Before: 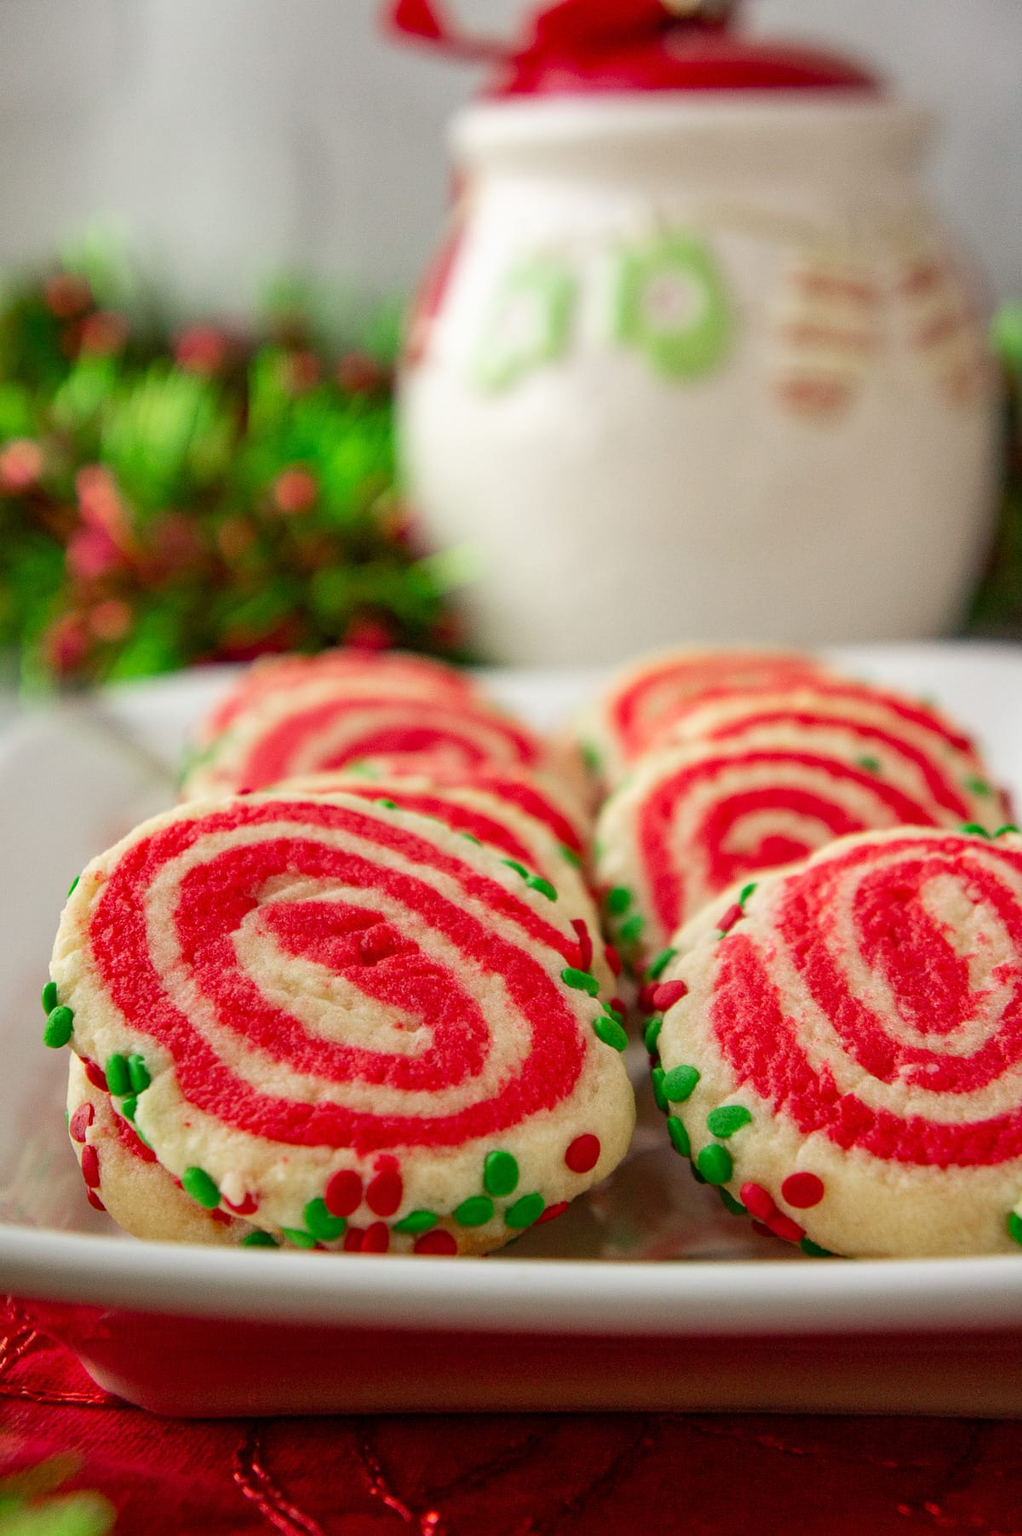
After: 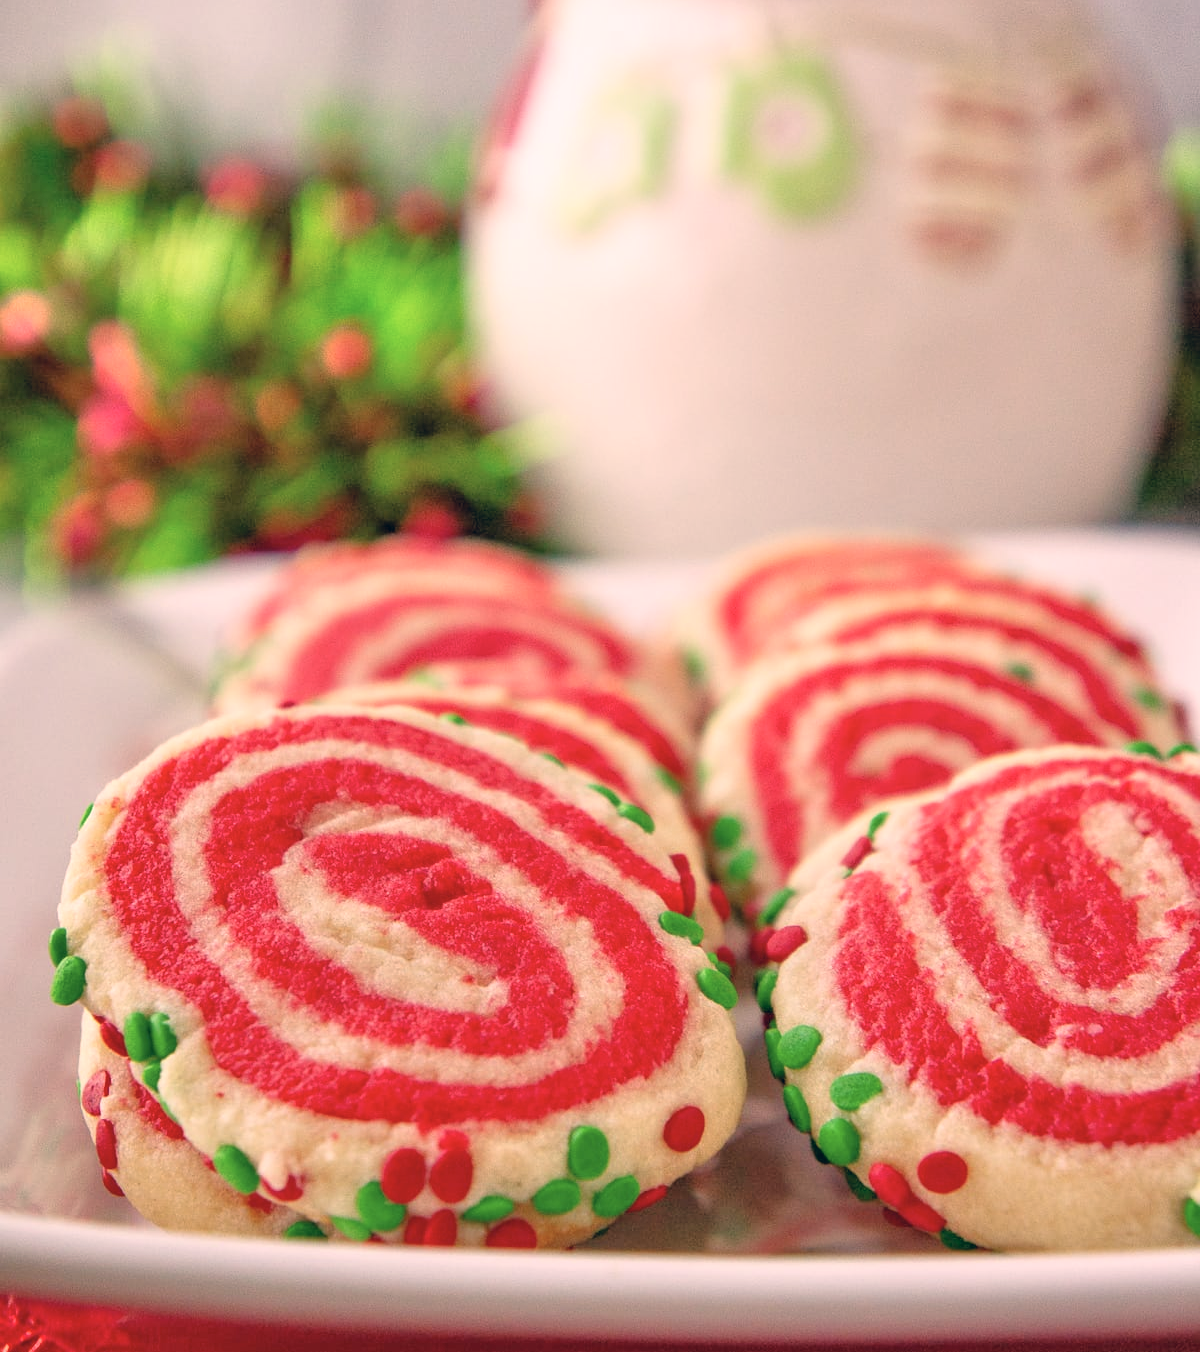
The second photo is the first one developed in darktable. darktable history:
crop and rotate: top 12.5%, bottom 12.5%
tone equalizer: -7 EV 0.15 EV, -6 EV 0.6 EV, -5 EV 1.15 EV, -4 EV 1.33 EV, -3 EV 1.15 EV, -2 EV 0.6 EV, -1 EV 0.15 EV, mask exposure compensation -0.5 EV
color correction: highlights a* 14.46, highlights b* 5.85, shadows a* -5.53, shadows b* -15.24, saturation 0.85
shadows and highlights: shadows 0, highlights 40
